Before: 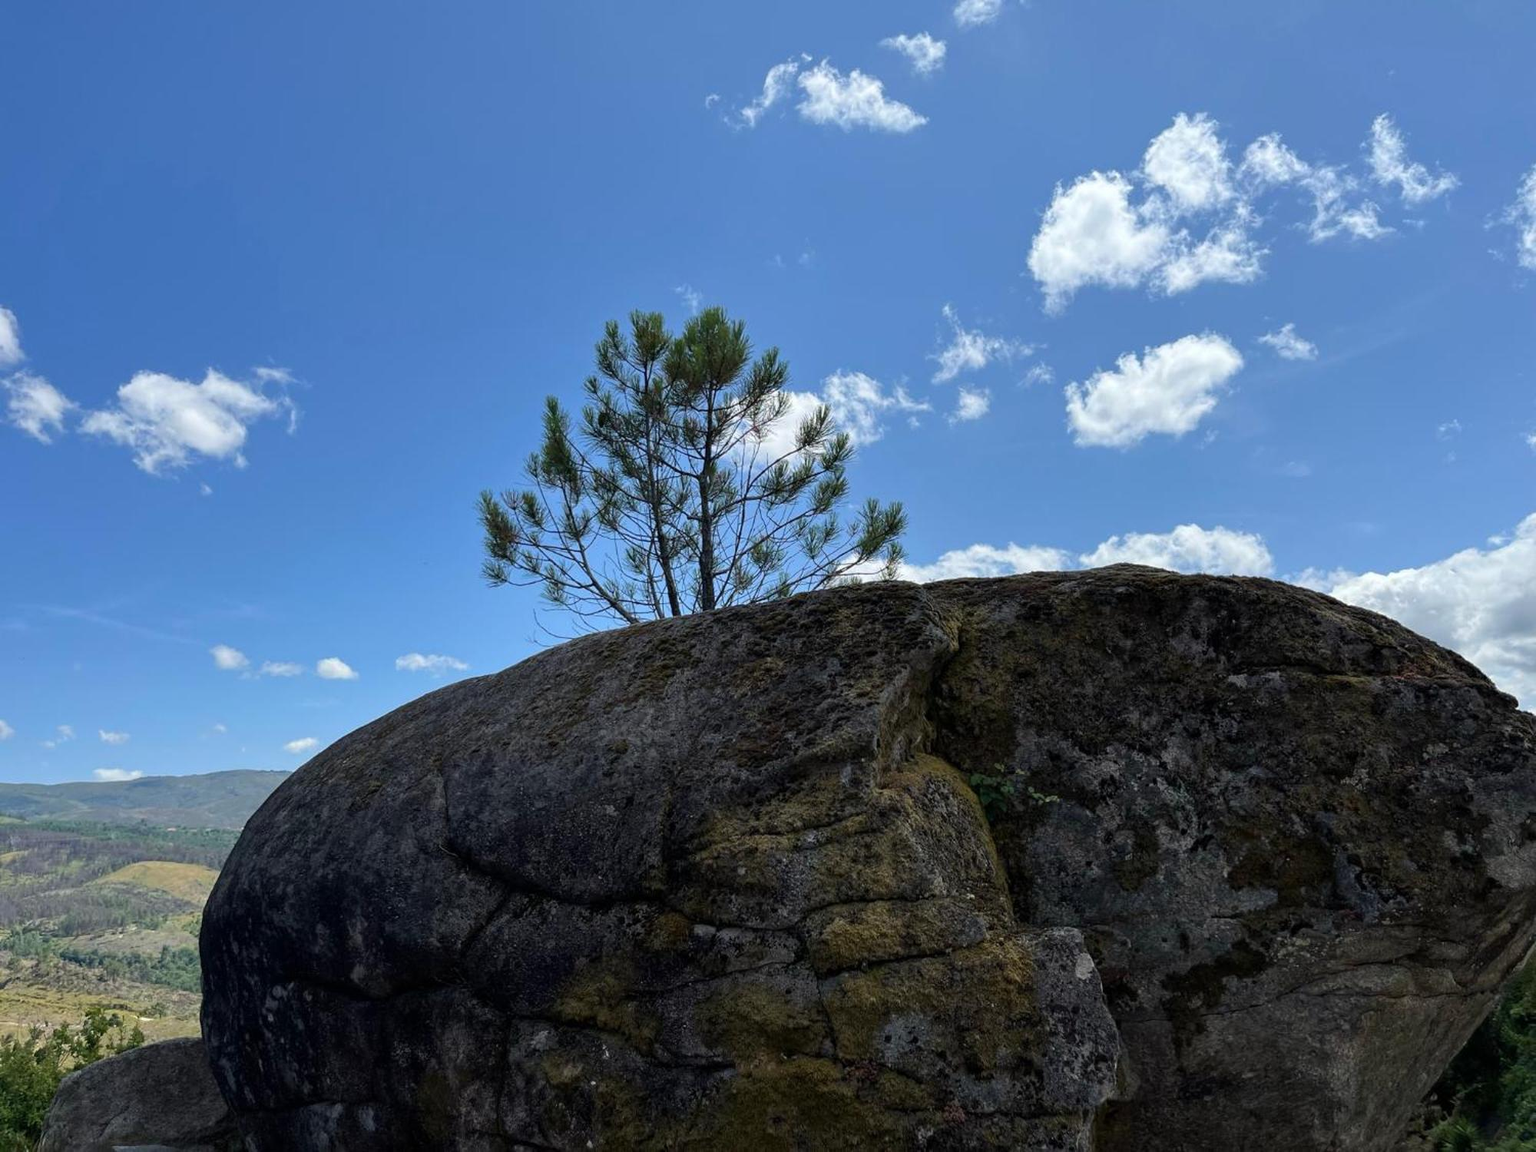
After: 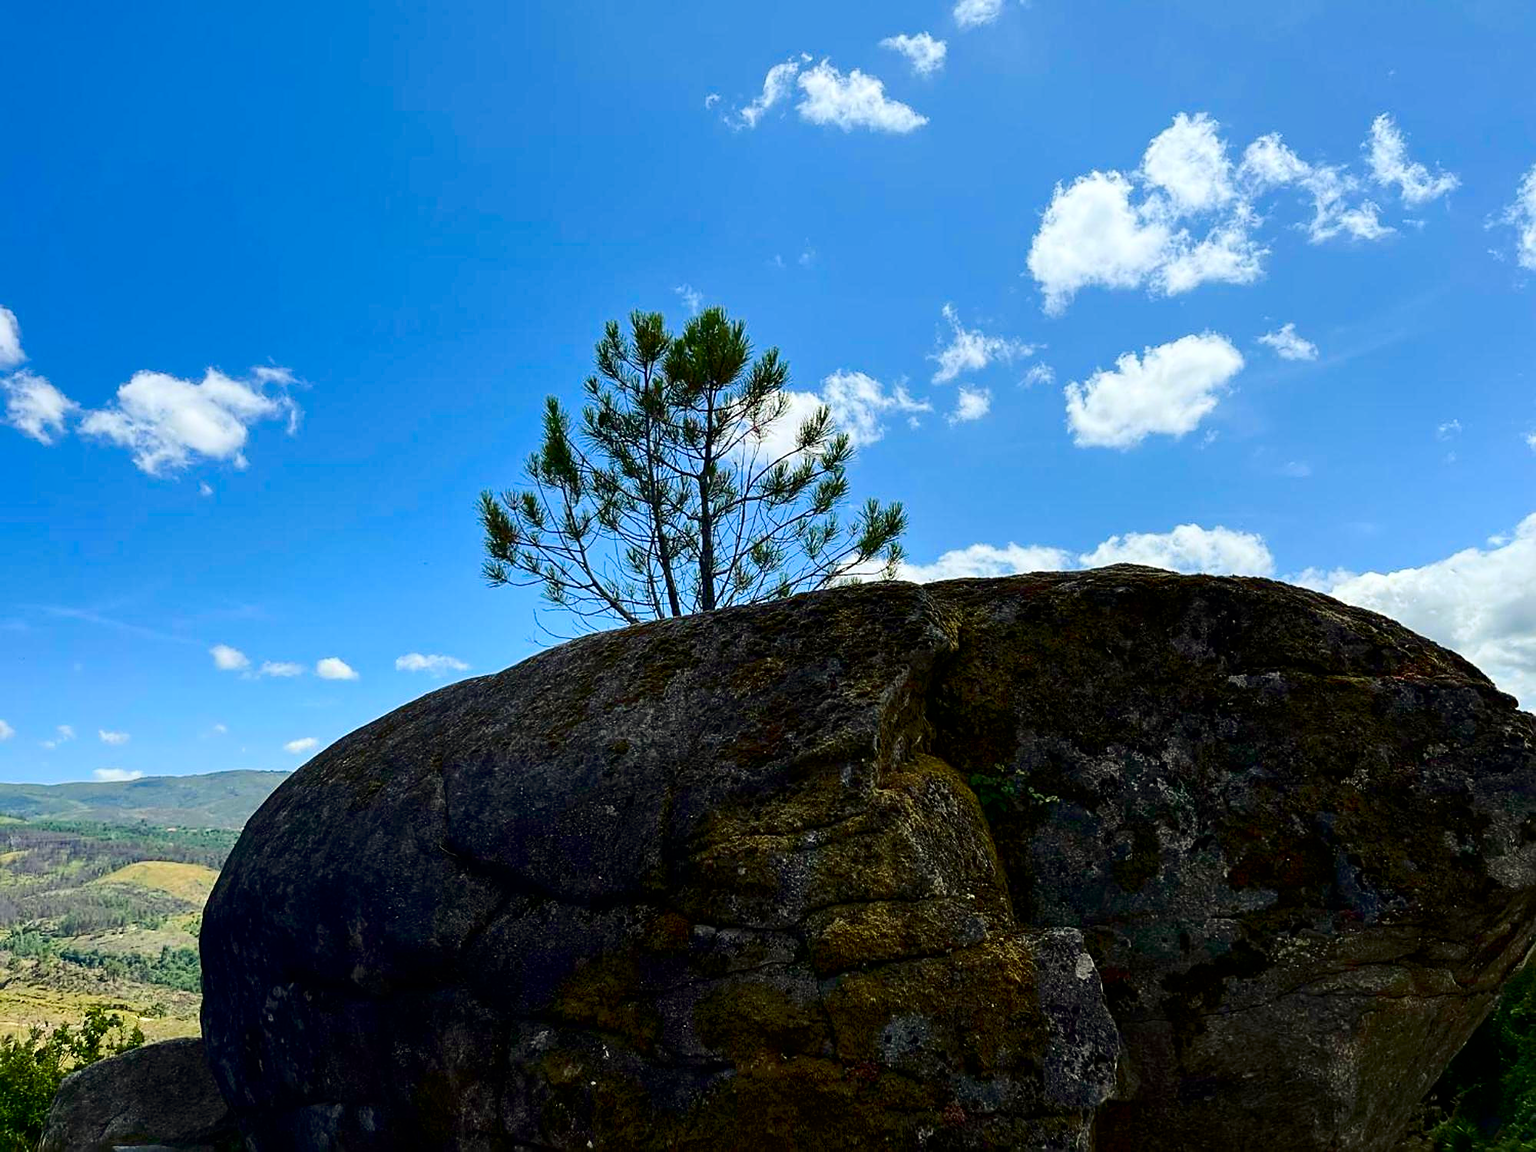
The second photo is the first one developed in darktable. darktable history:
sharpen: on, module defaults
contrast brightness saturation: contrast 0.22, brightness -0.19, saturation 0.24
rgb curve: curves: ch2 [(0, 0) (0.567, 0.512) (1, 1)], mode RGB, independent channels
shadows and highlights: radius 93.07, shadows -14.46, white point adjustment 0.23, highlights 31.48, compress 48.23%, highlights color adjustment 52.79%, soften with gaussian
tone curve: curves: ch0 [(0, 0) (0.26, 0.424) (0.417, 0.585) (1, 1)]
